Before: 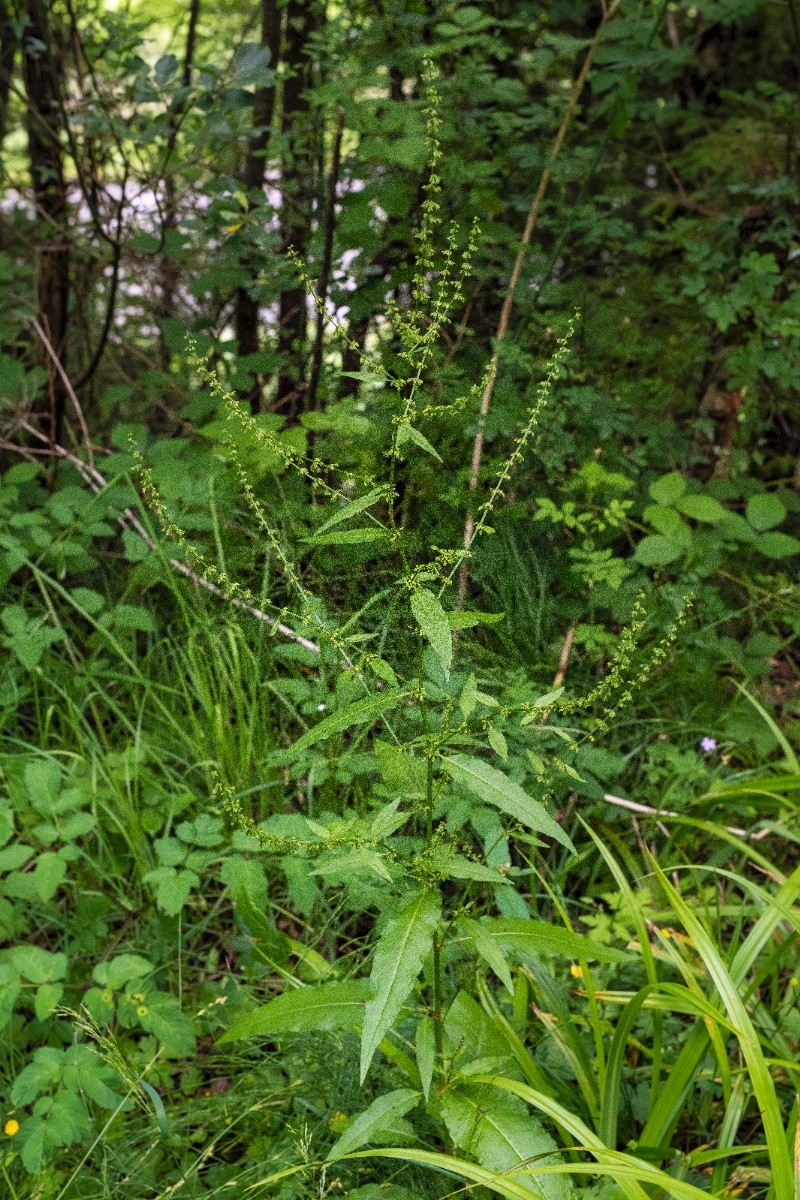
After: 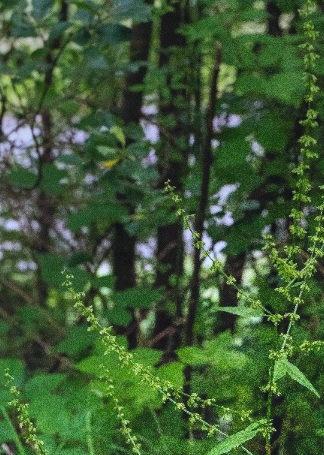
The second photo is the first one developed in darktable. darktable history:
crop: left 15.452%, top 5.459%, right 43.956%, bottom 56.62%
exposure: black level correction -0.008, exposure 0.067 EV, compensate highlight preservation false
graduated density: rotation -0.352°, offset 57.64
color calibration: output R [0.972, 0.068, -0.094, 0], output G [-0.178, 1.216, -0.086, 0], output B [0.095, -0.136, 0.98, 0], illuminant custom, x 0.371, y 0.381, temperature 4283.16 K
